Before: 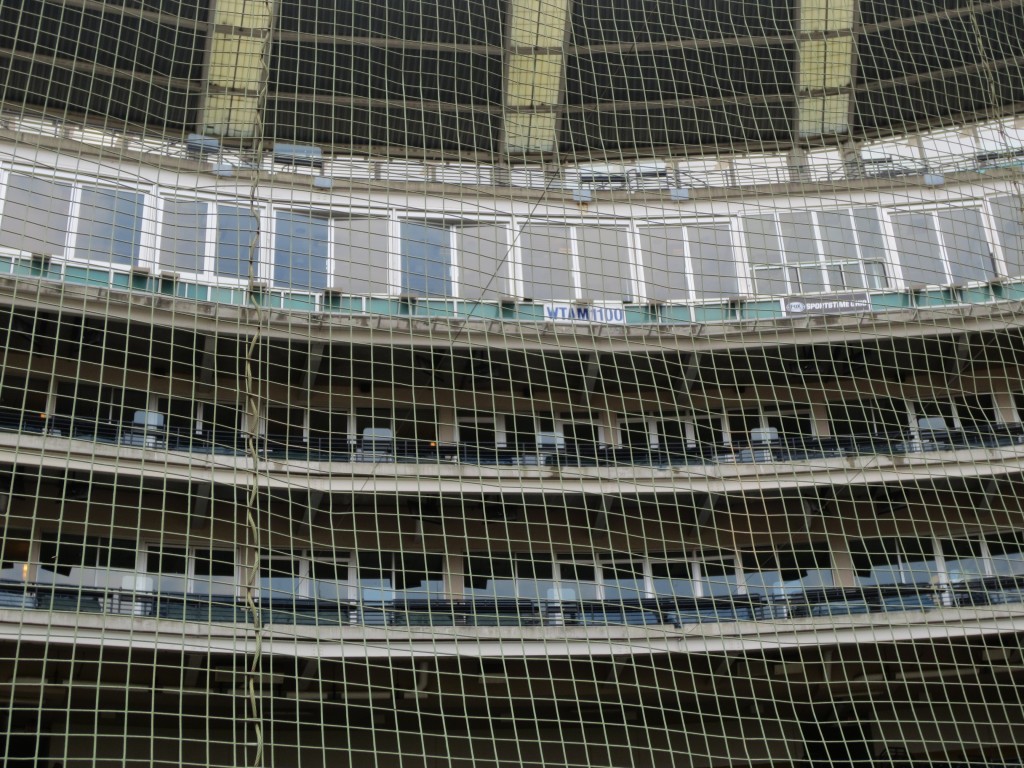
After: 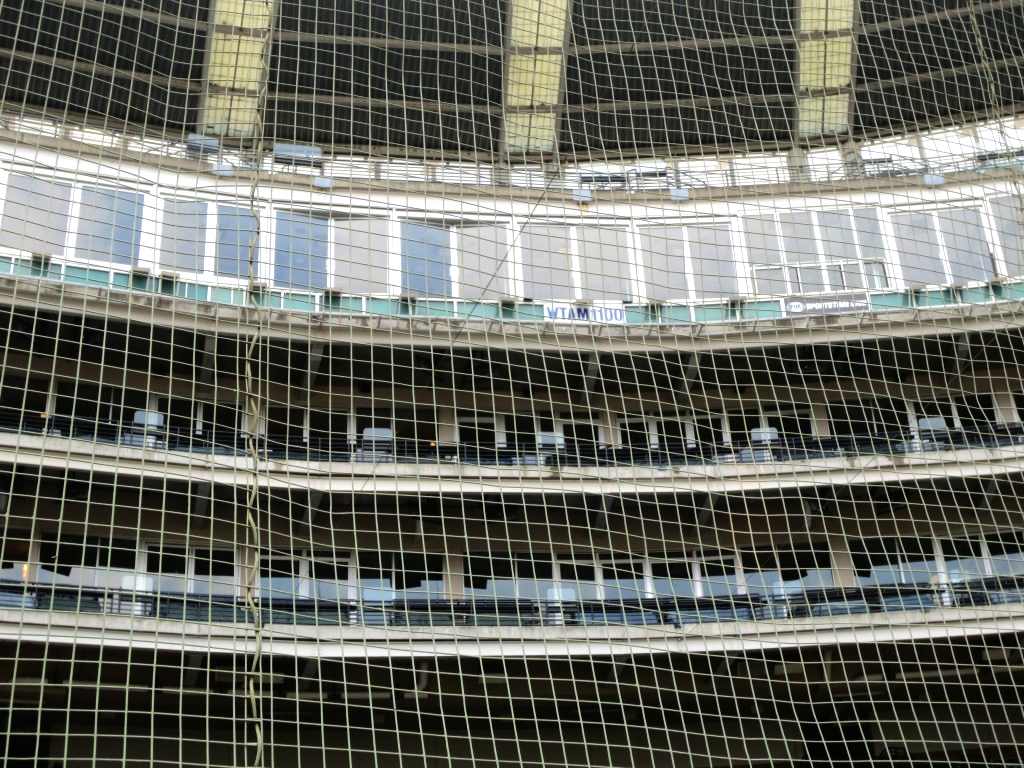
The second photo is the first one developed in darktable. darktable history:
tone equalizer: -8 EV -0.764 EV, -7 EV -0.73 EV, -6 EV -0.617 EV, -5 EV -0.362 EV, -3 EV 0.392 EV, -2 EV 0.6 EV, -1 EV 0.692 EV, +0 EV 0.723 EV
